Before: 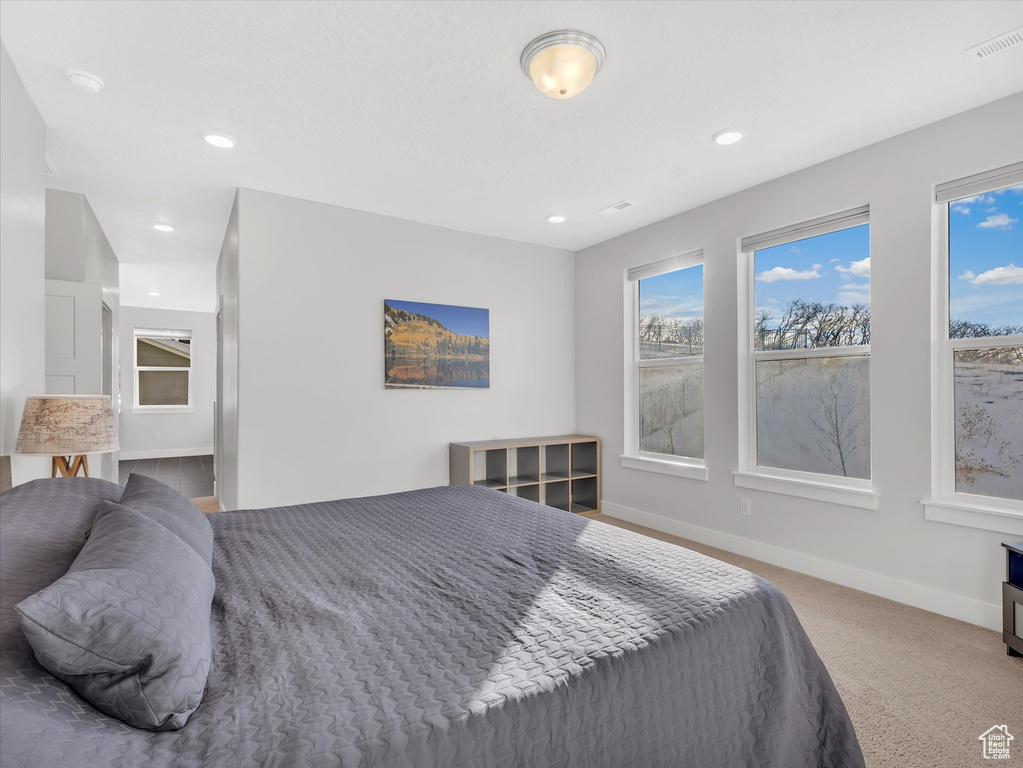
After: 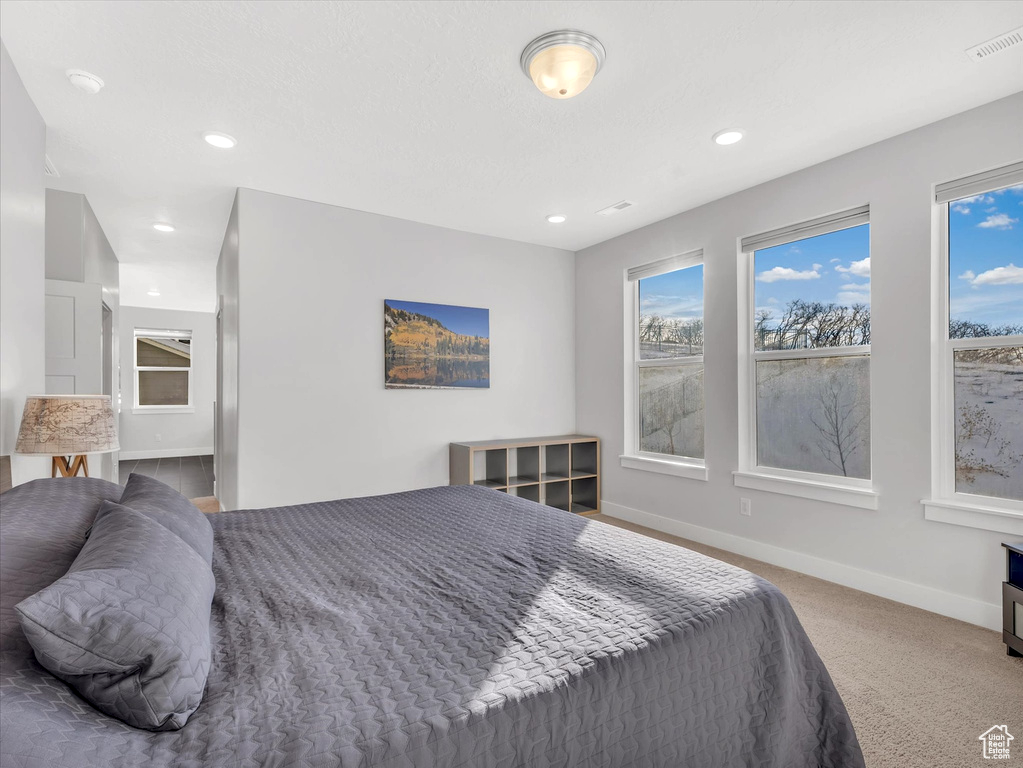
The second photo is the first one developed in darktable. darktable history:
local contrast: highlights 102%, shadows 102%, detail 131%, midtone range 0.2
